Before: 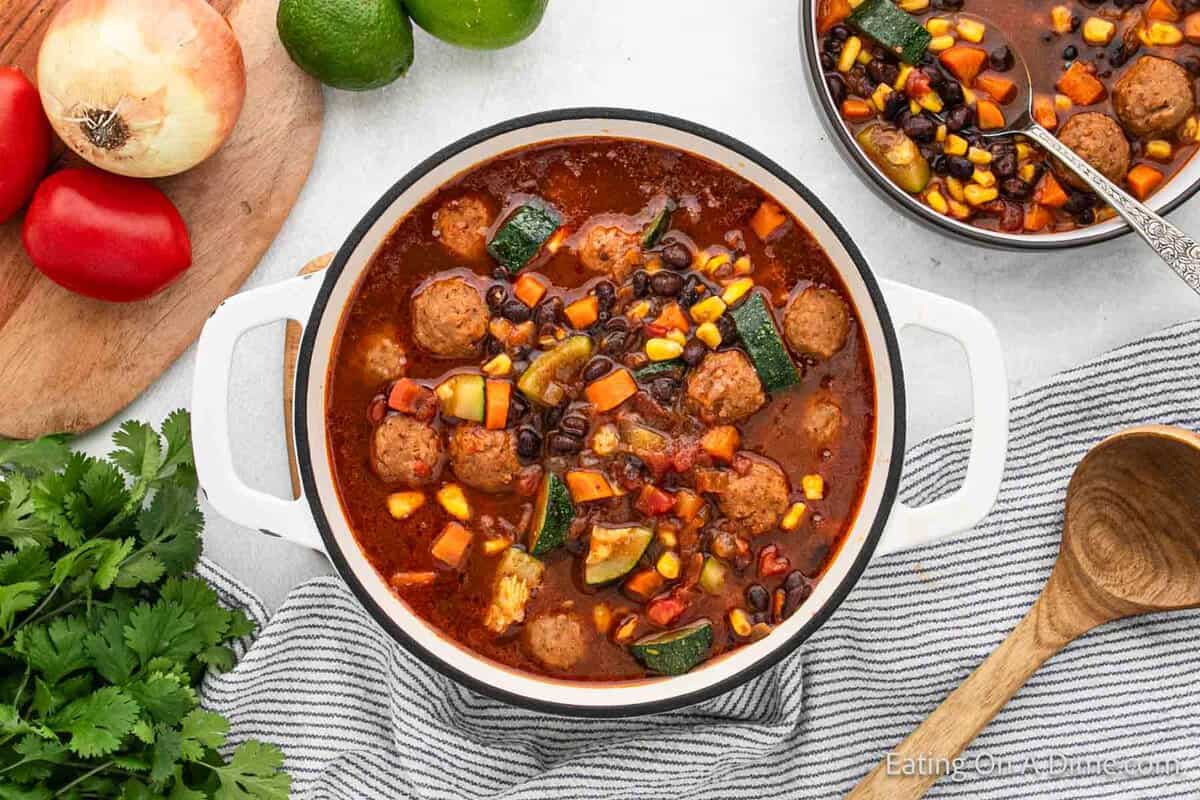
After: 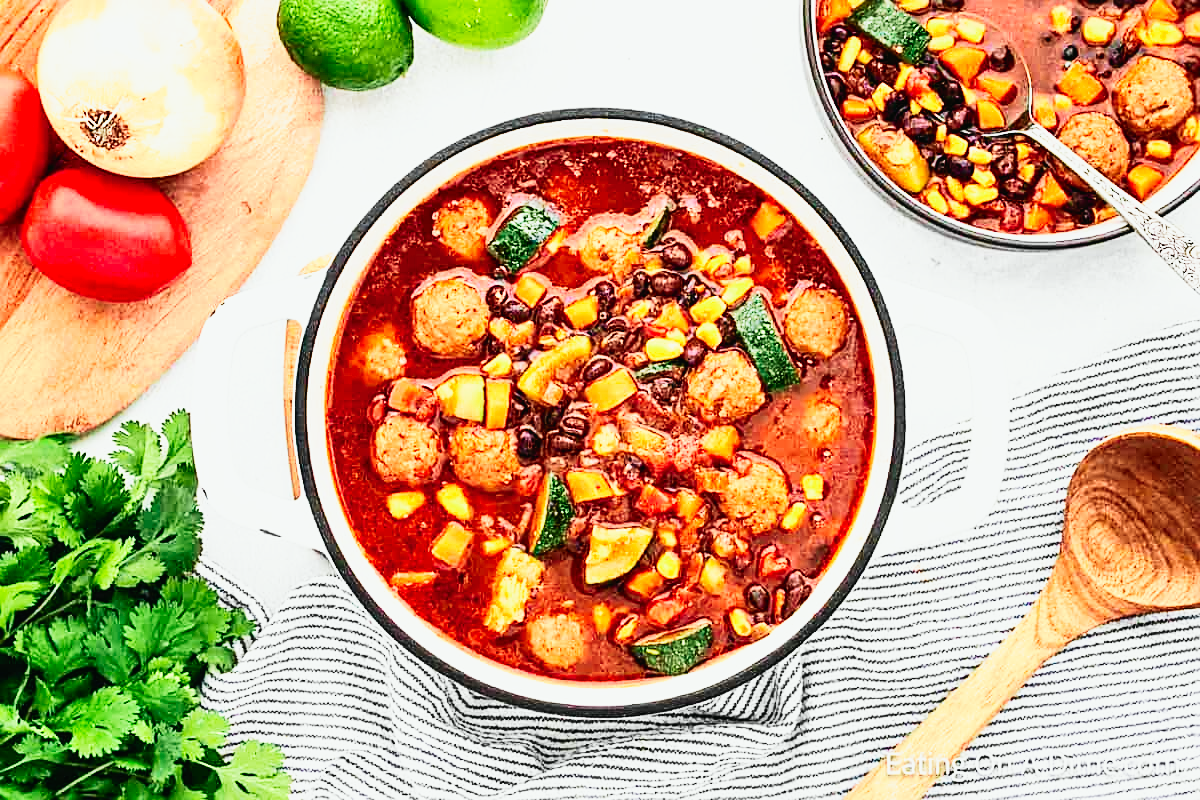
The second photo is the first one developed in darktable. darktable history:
sharpen: amount 0.478
base curve: curves: ch0 [(0, 0) (0.007, 0.004) (0.027, 0.03) (0.046, 0.07) (0.207, 0.54) (0.442, 0.872) (0.673, 0.972) (1, 1)], preserve colors none
tone curve: curves: ch0 [(0, 0.013) (0.104, 0.103) (0.258, 0.267) (0.448, 0.487) (0.709, 0.794) (0.895, 0.915) (0.994, 0.971)]; ch1 [(0, 0) (0.335, 0.298) (0.446, 0.413) (0.488, 0.484) (0.515, 0.508) (0.584, 0.623) (0.635, 0.661) (1, 1)]; ch2 [(0, 0) (0.314, 0.306) (0.436, 0.447) (0.502, 0.503) (0.538, 0.541) (0.568, 0.603) (0.641, 0.635) (0.717, 0.701) (1, 1)], color space Lab, independent channels, preserve colors none
exposure: compensate highlight preservation false
